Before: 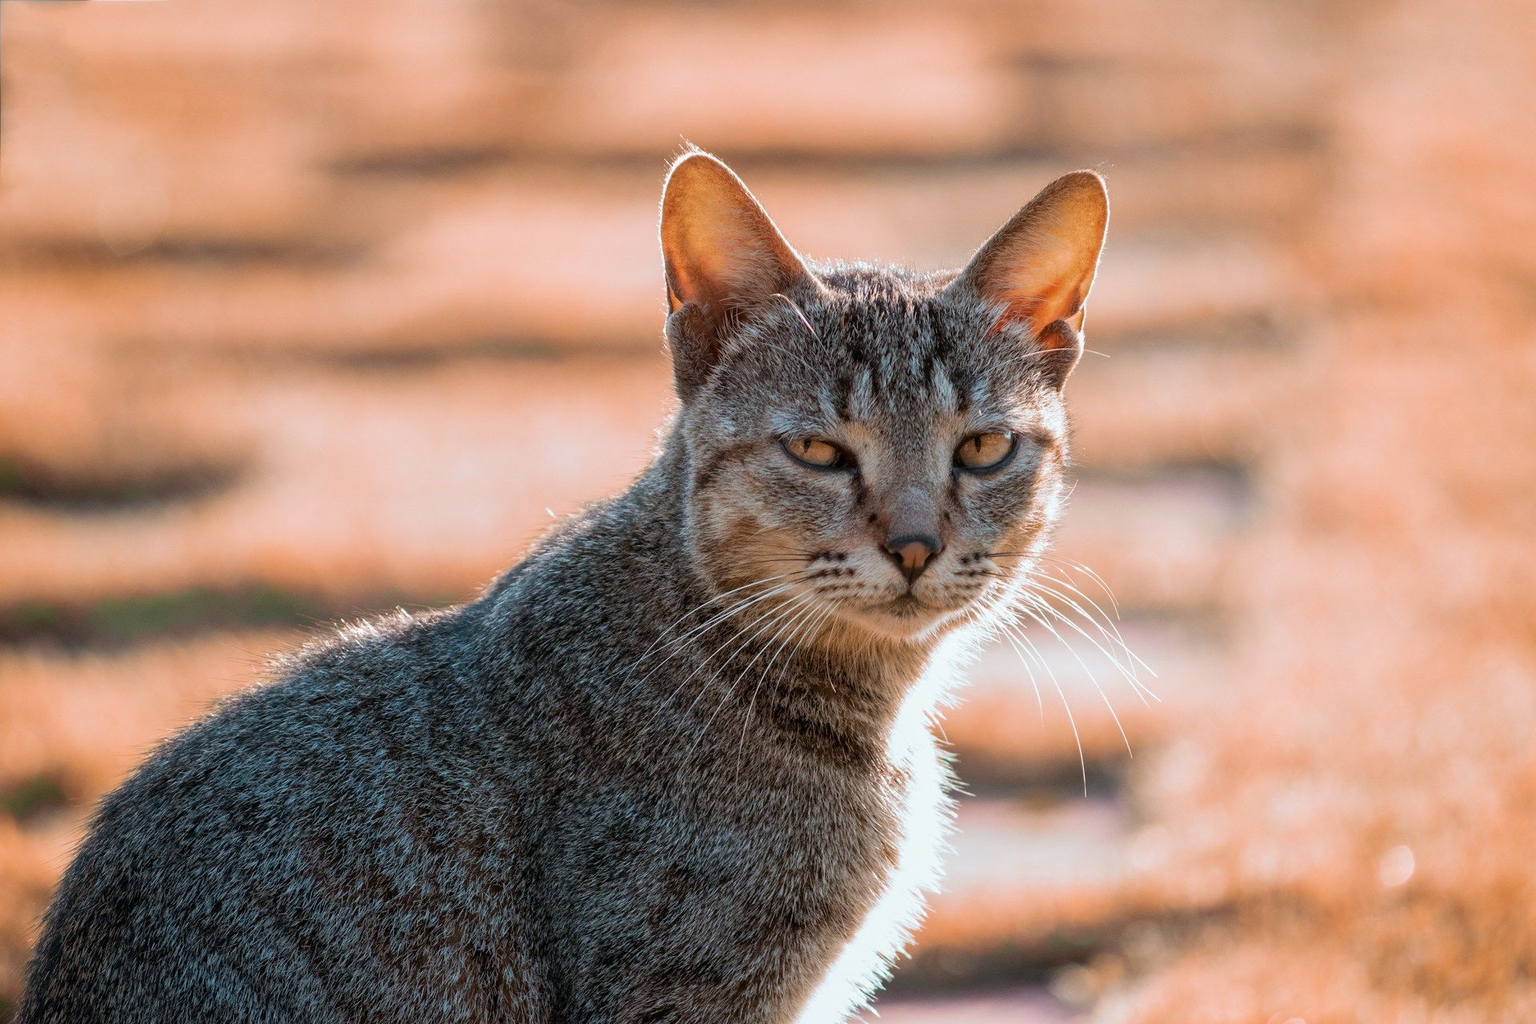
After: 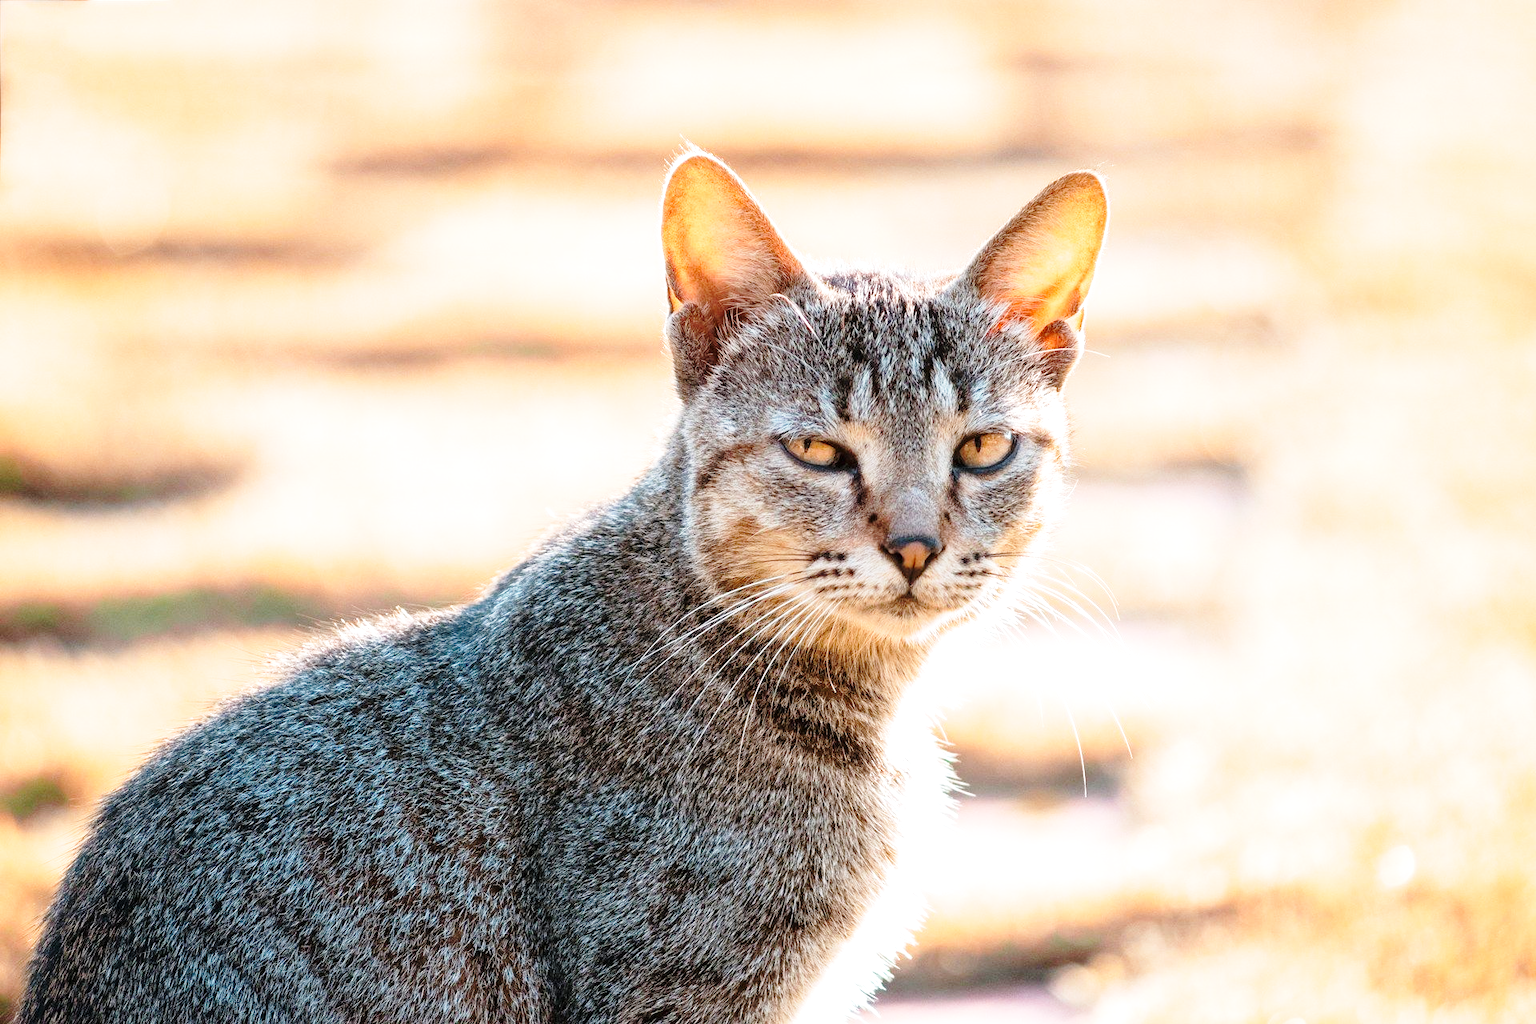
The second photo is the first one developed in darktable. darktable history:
exposure: black level correction 0, exposure 0.7 EV, compensate exposure bias true, compensate highlight preservation false
base curve: curves: ch0 [(0, 0) (0.028, 0.03) (0.121, 0.232) (0.46, 0.748) (0.859, 0.968) (1, 1)], preserve colors none
